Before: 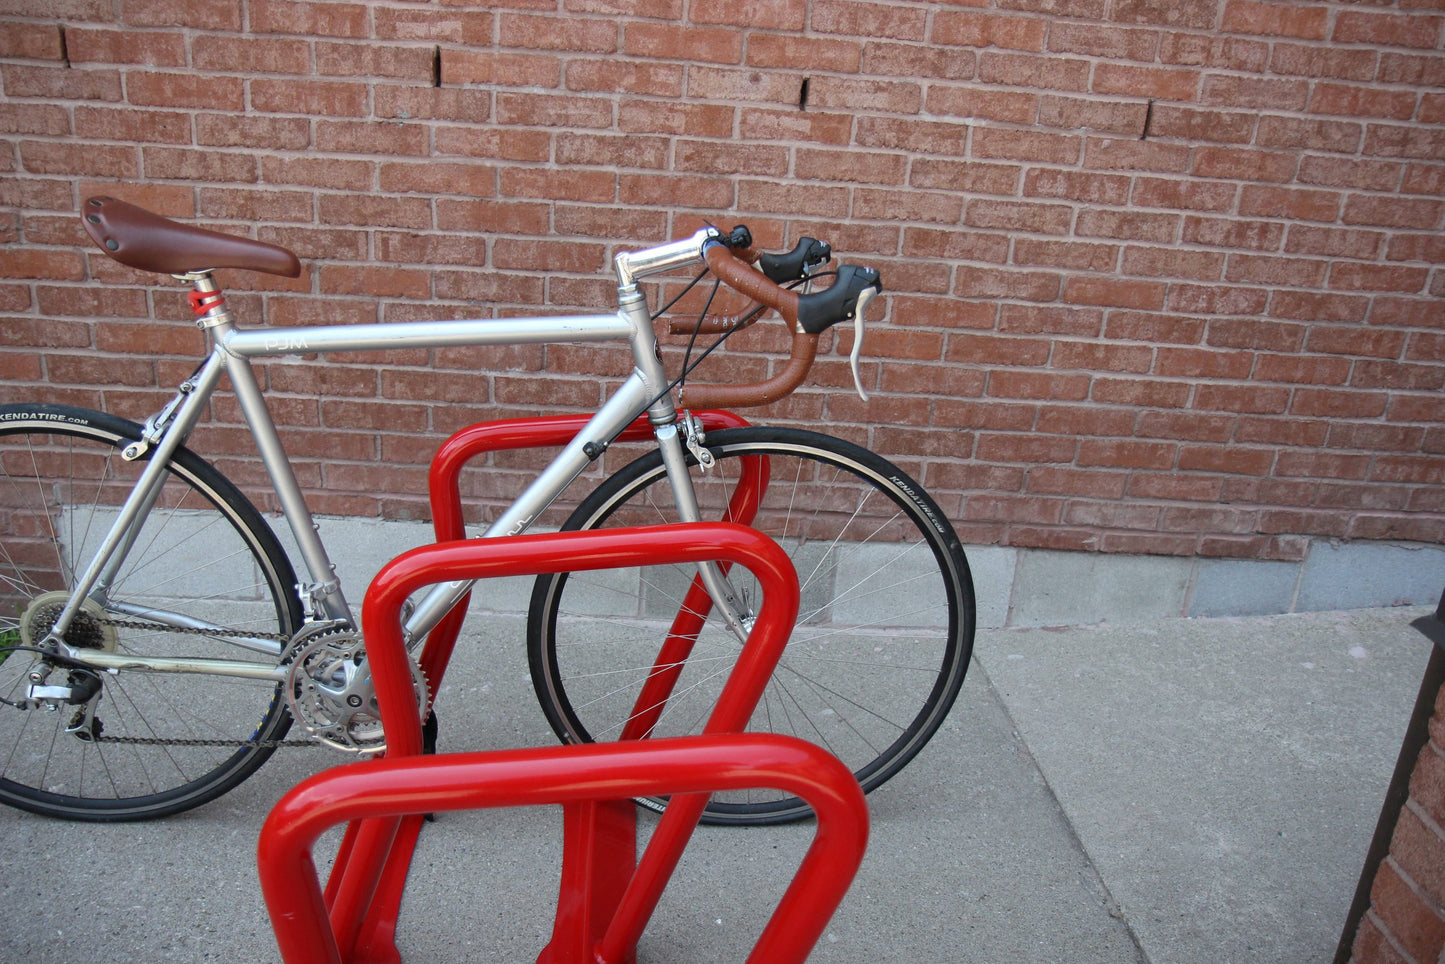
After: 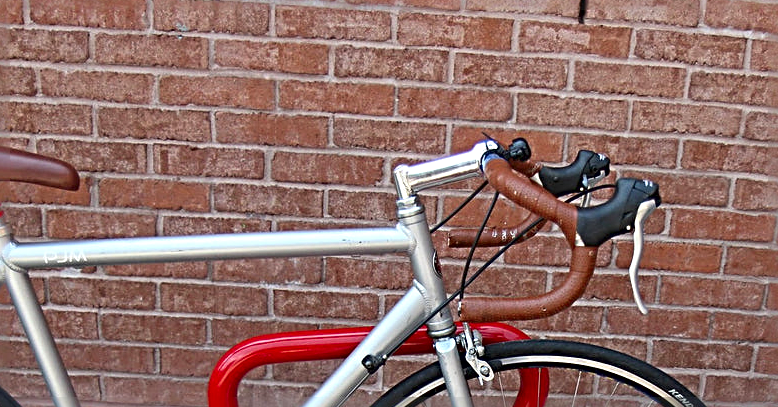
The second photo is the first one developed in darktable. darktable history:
sharpen: radius 3.69, amount 0.928
crop: left 15.306%, top 9.065%, right 30.789%, bottom 48.638%
contrast brightness saturation: contrast 0.08, saturation 0.2
